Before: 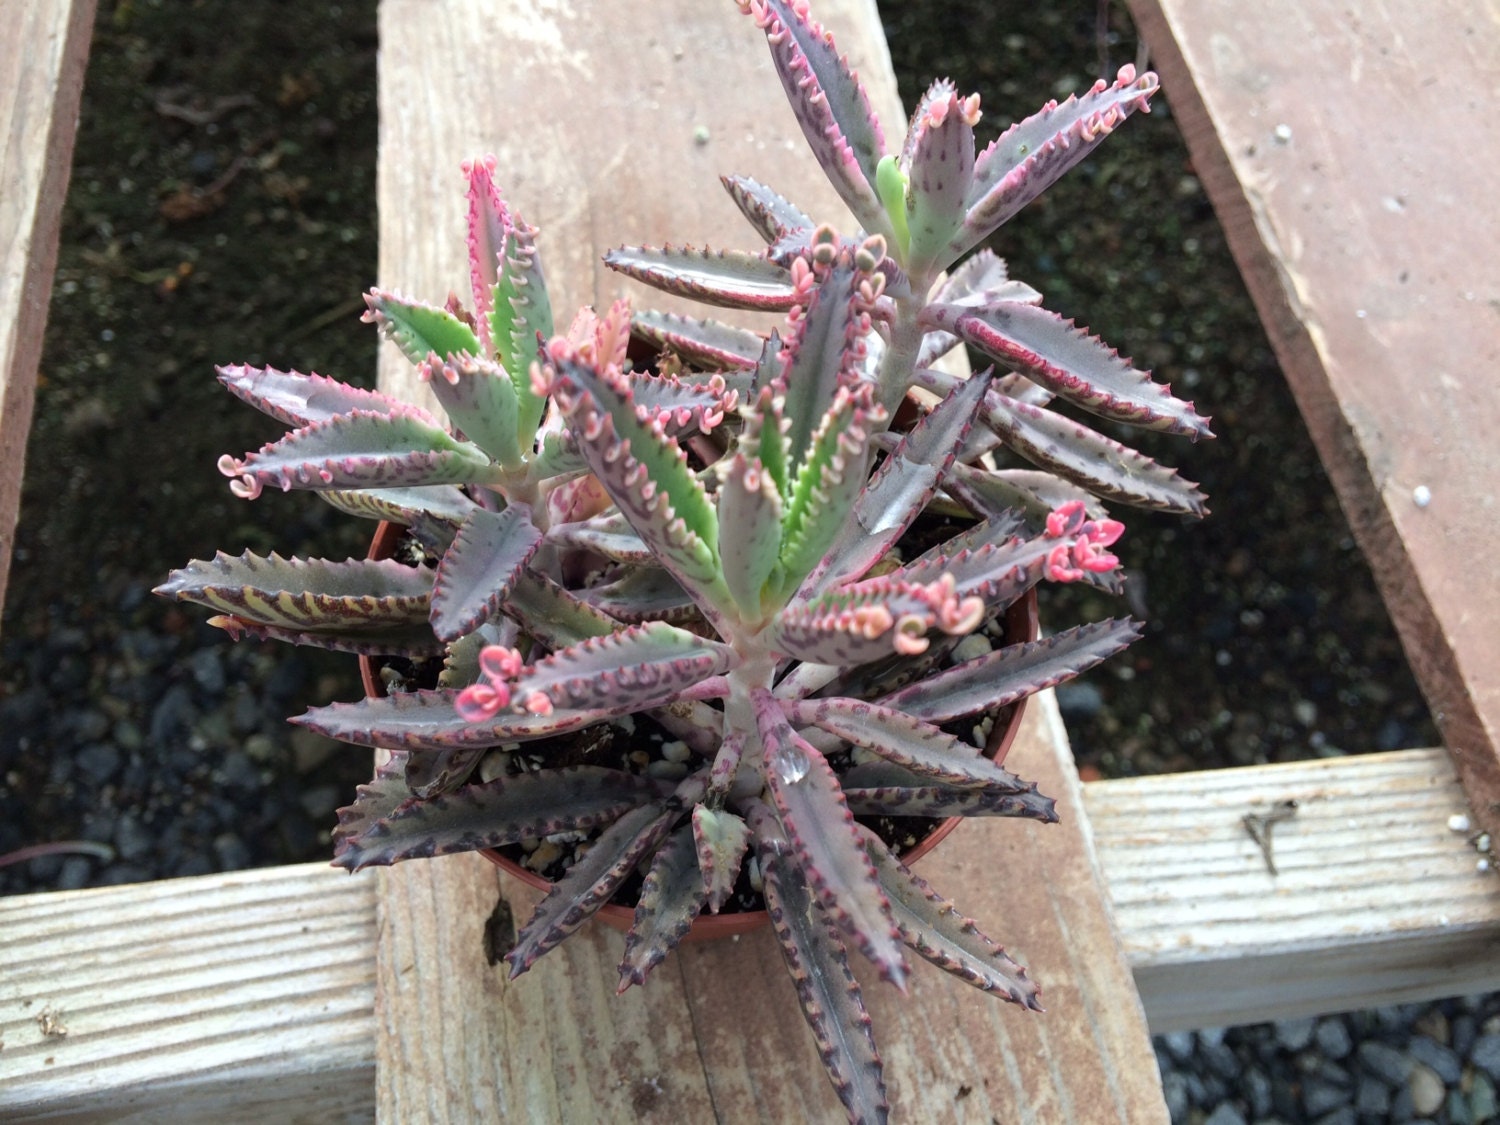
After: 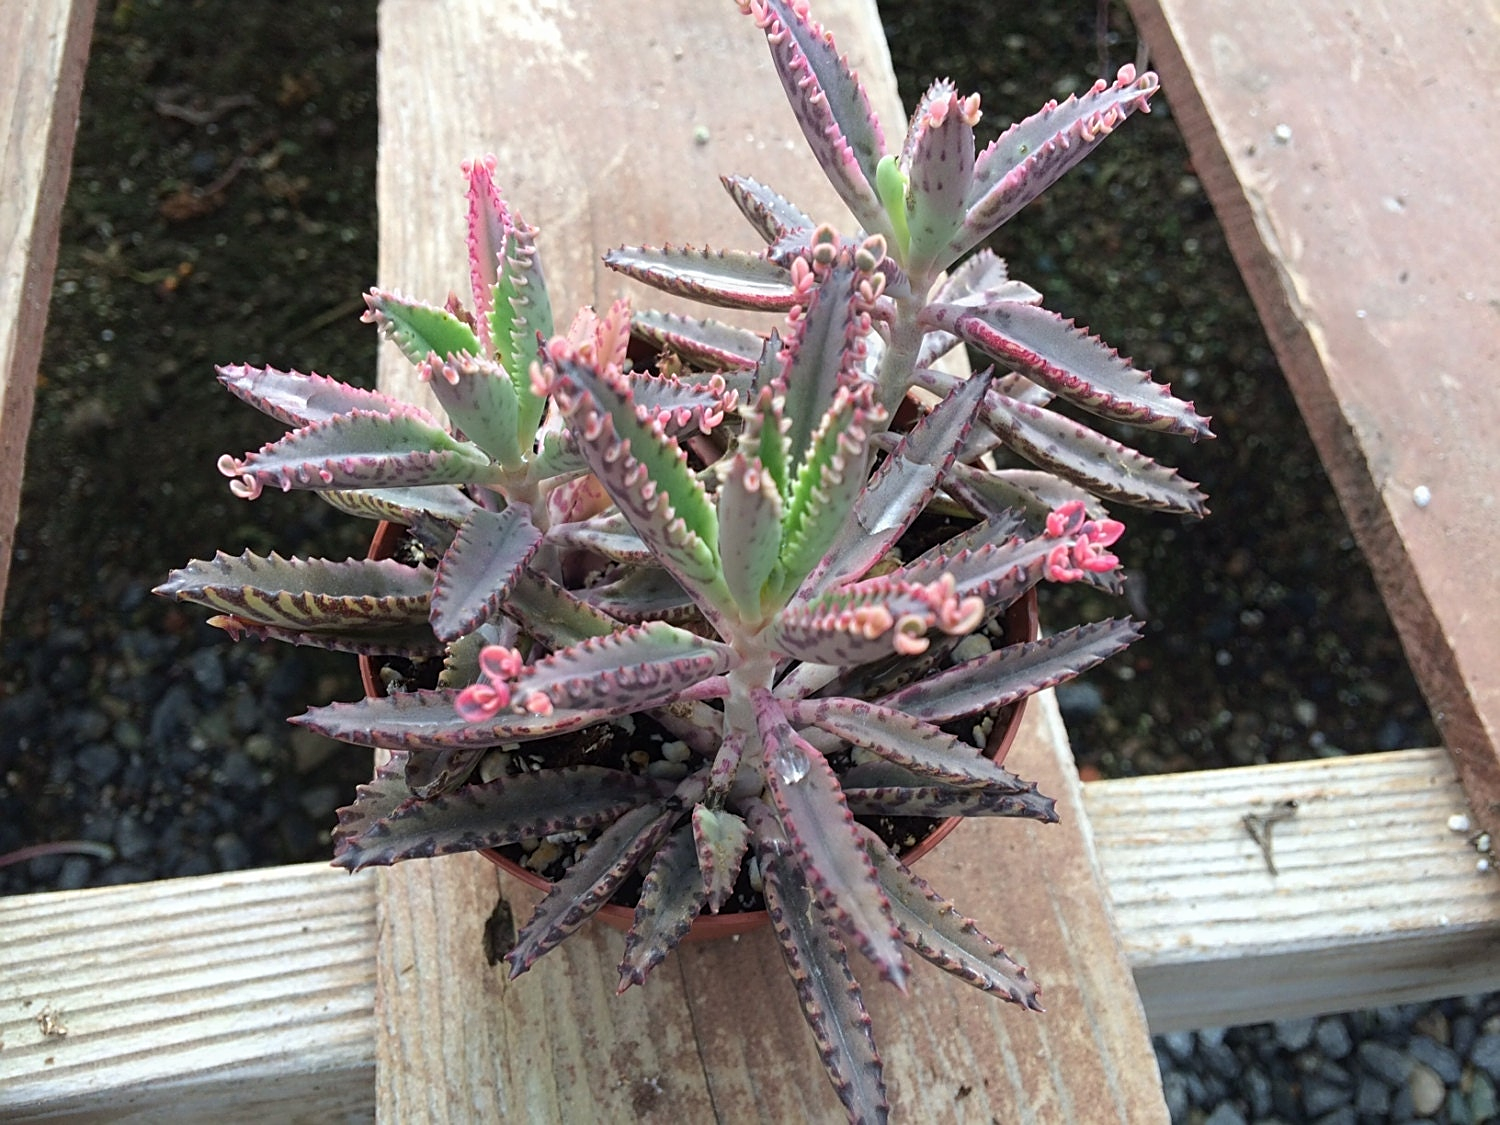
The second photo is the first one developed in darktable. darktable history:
sharpen: on, module defaults
contrast equalizer: y [[0.5, 0.5, 0.468, 0.5, 0.5, 0.5], [0.5 ×6], [0.5 ×6], [0 ×6], [0 ×6]]
